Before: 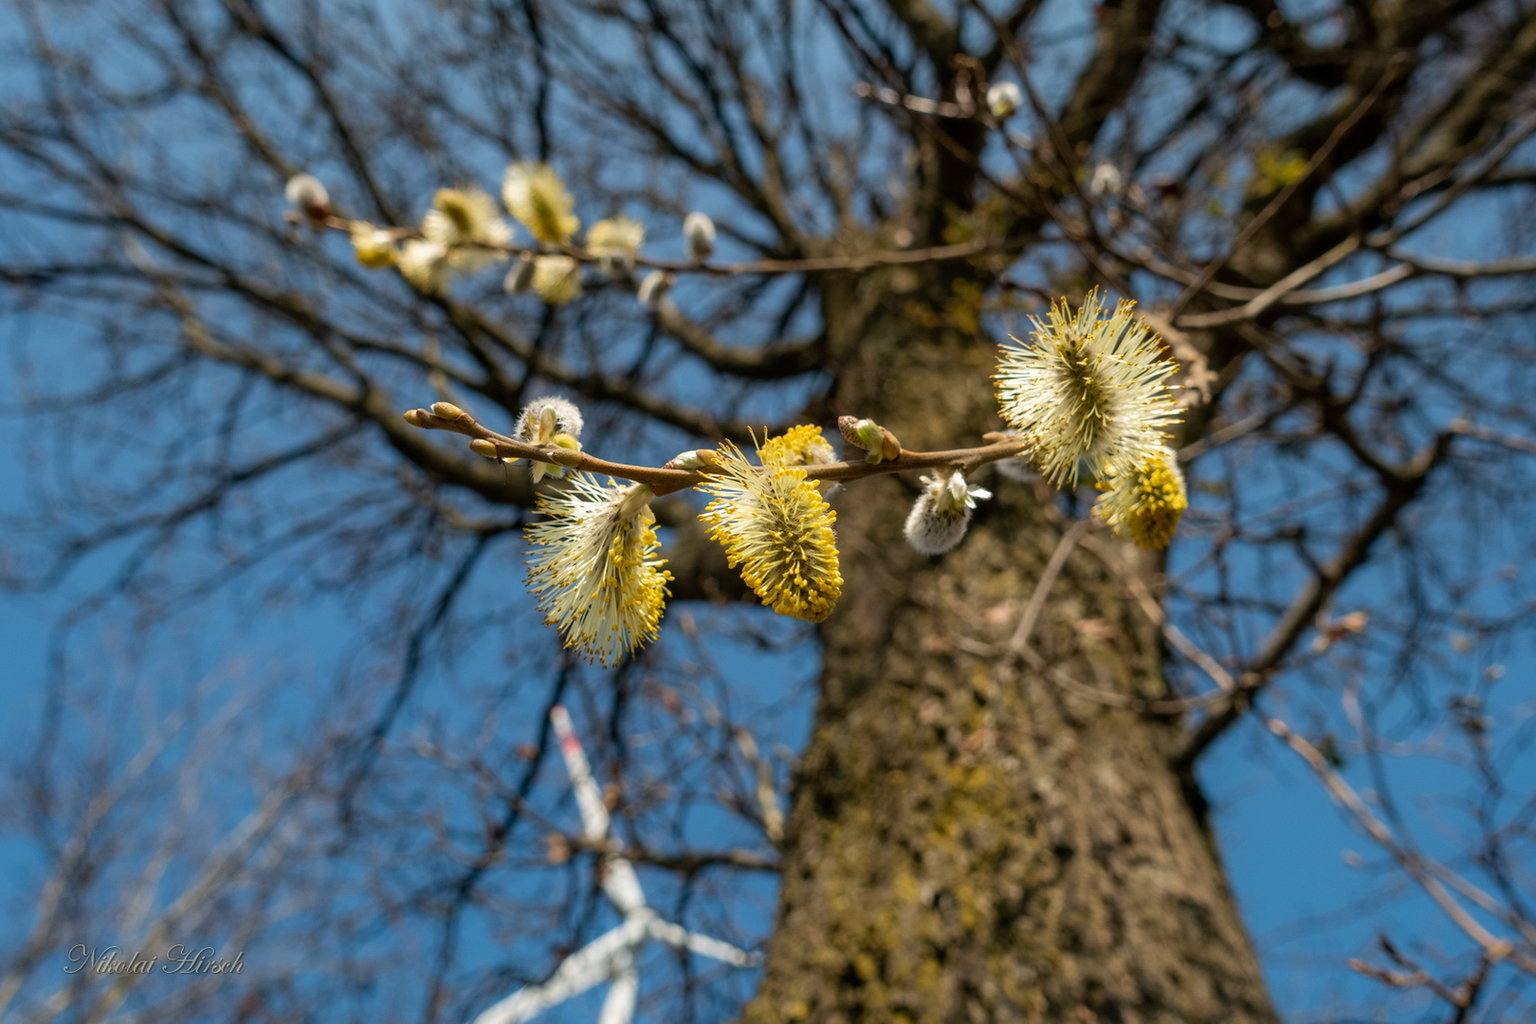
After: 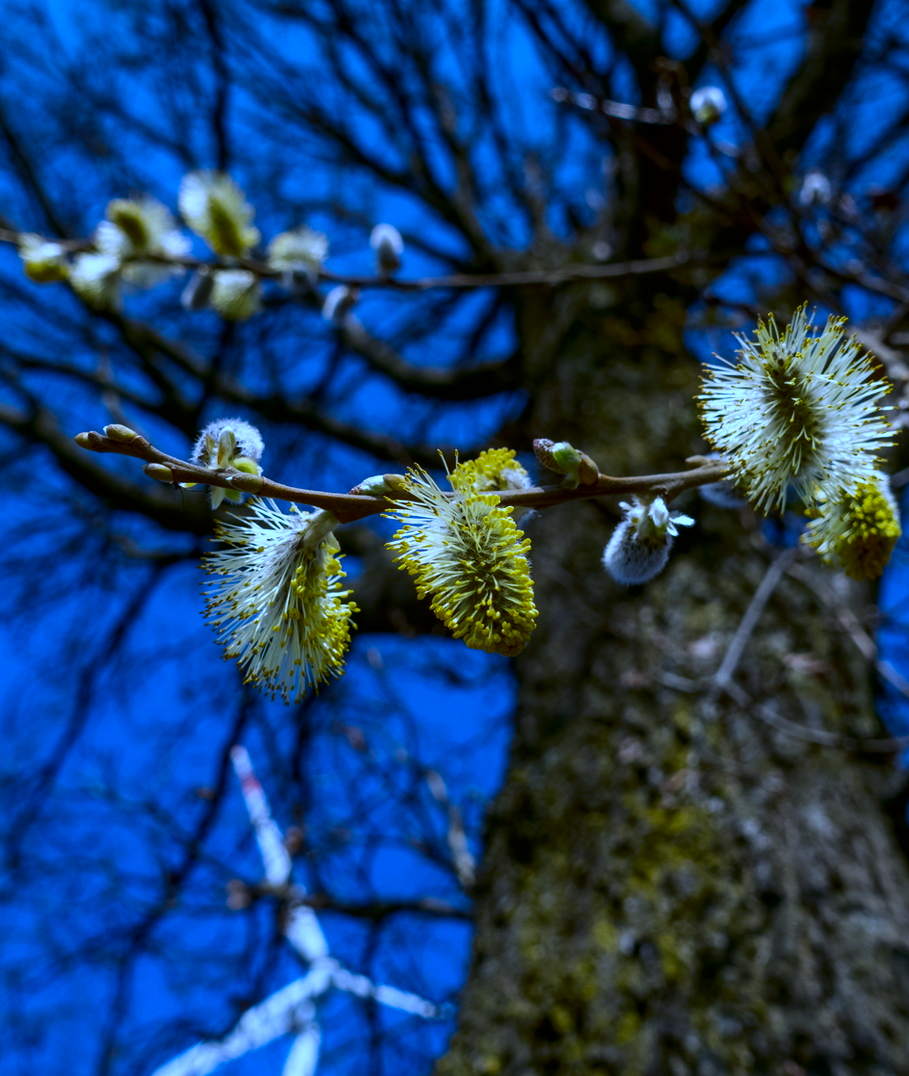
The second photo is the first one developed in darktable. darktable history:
white balance: red 0.766, blue 1.537
contrast brightness saturation: contrast 0.1, brightness -0.26, saturation 0.14
crop: left 21.674%, right 22.086%
